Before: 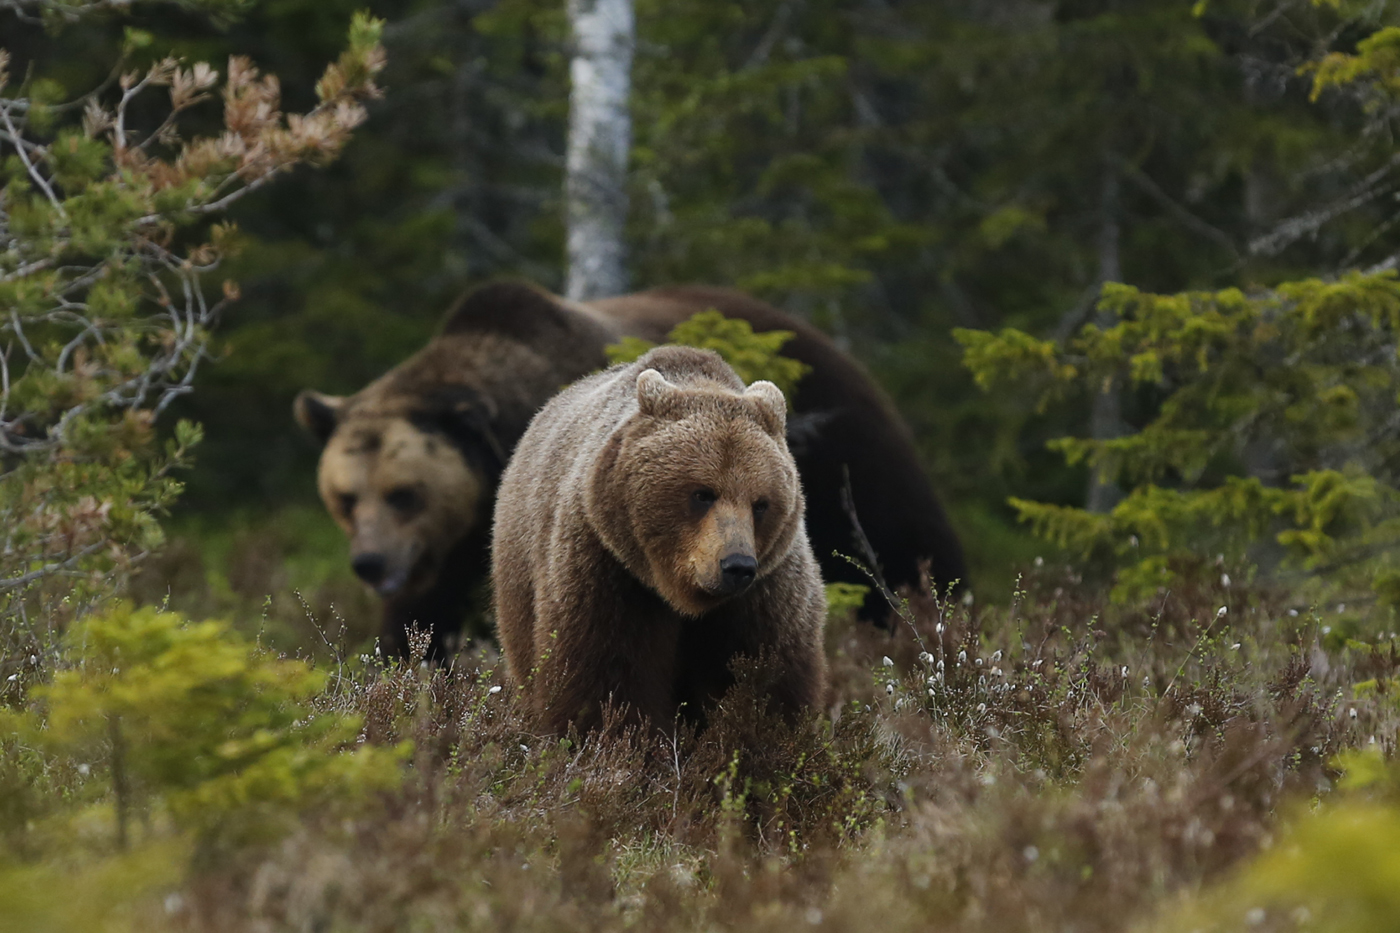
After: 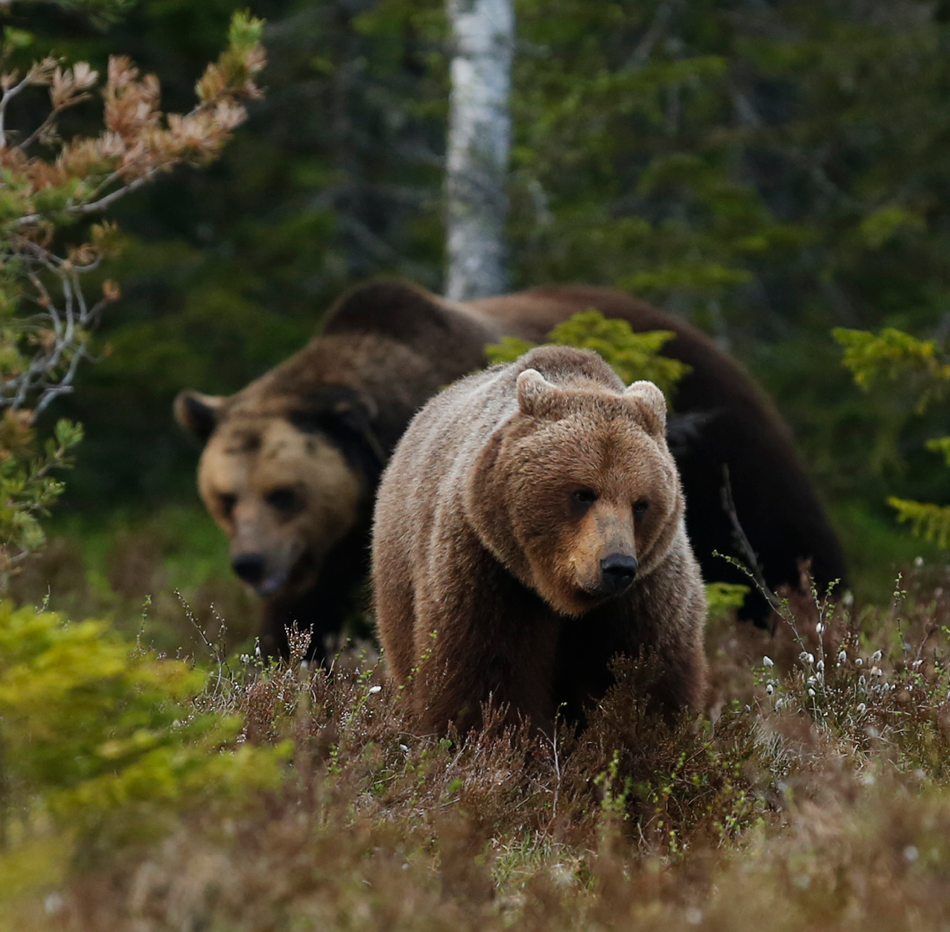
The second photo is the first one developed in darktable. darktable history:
crop and rotate: left 8.572%, right 23.505%
